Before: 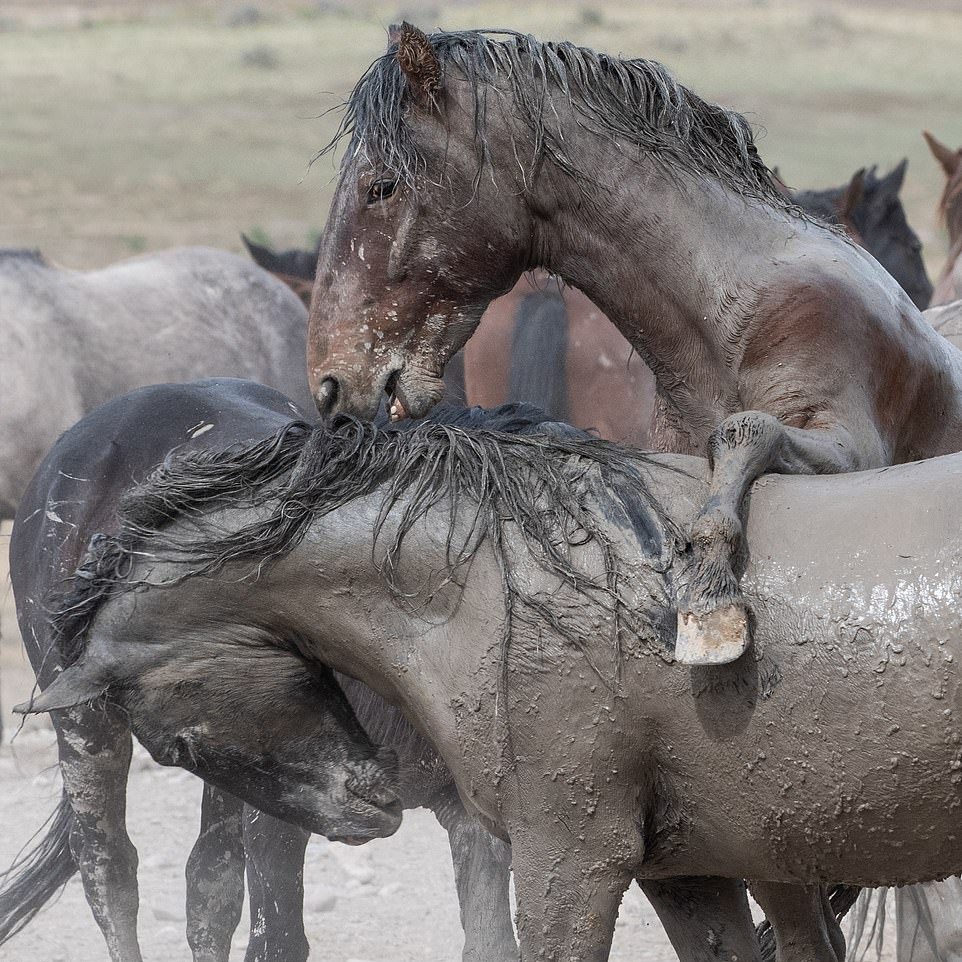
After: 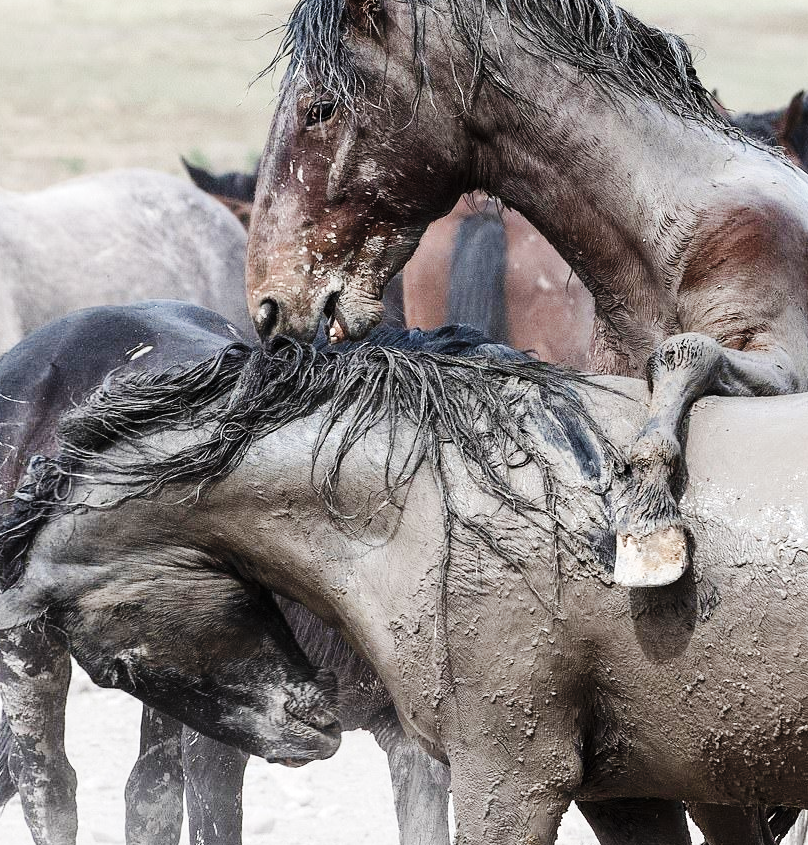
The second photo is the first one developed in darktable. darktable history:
tone equalizer: -8 EV -0.425 EV, -7 EV -0.417 EV, -6 EV -0.332 EV, -5 EV -0.223 EV, -3 EV 0.205 EV, -2 EV 0.326 EV, -1 EV 0.4 EV, +0 EV 0.416 EV, edges refinement/feathering 500, mask exposure compensation -1.57 EV, preserve details no
crop: left 6.431%, top 8.138%, right 9.526%, bottom 3.977%
base curve: curves: ch0 [(0, 0) (0.036, 0.025) (0.121, 0.166) (0.206, 0.329) (0.605, 0.79) (1, 1)], preserve colors none
